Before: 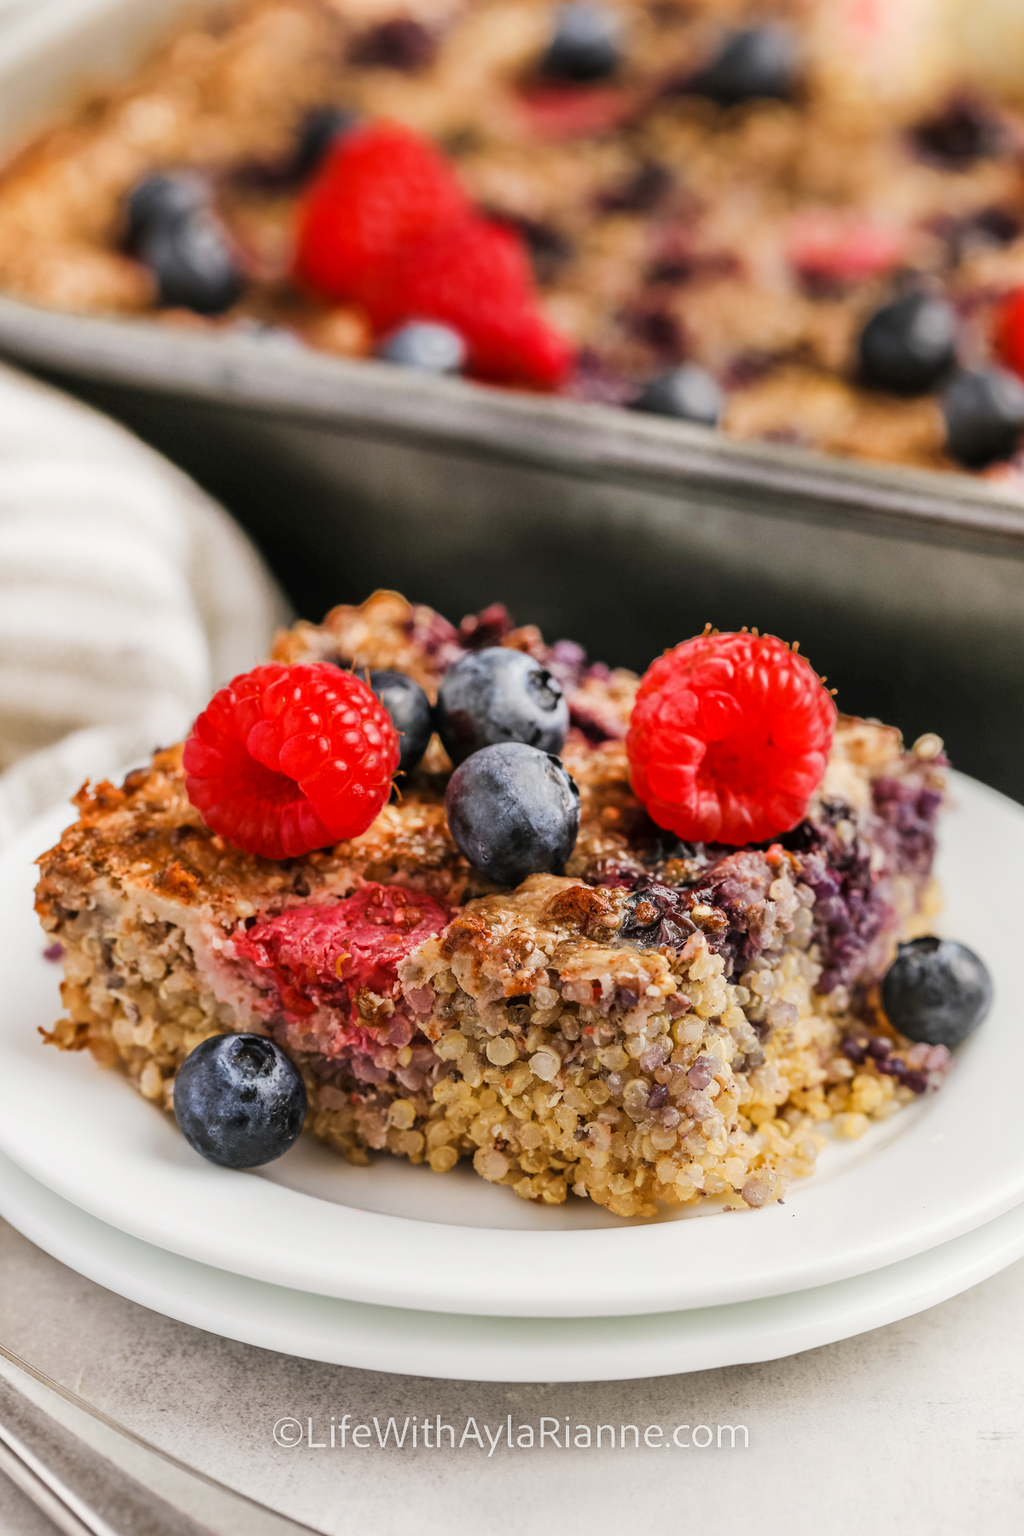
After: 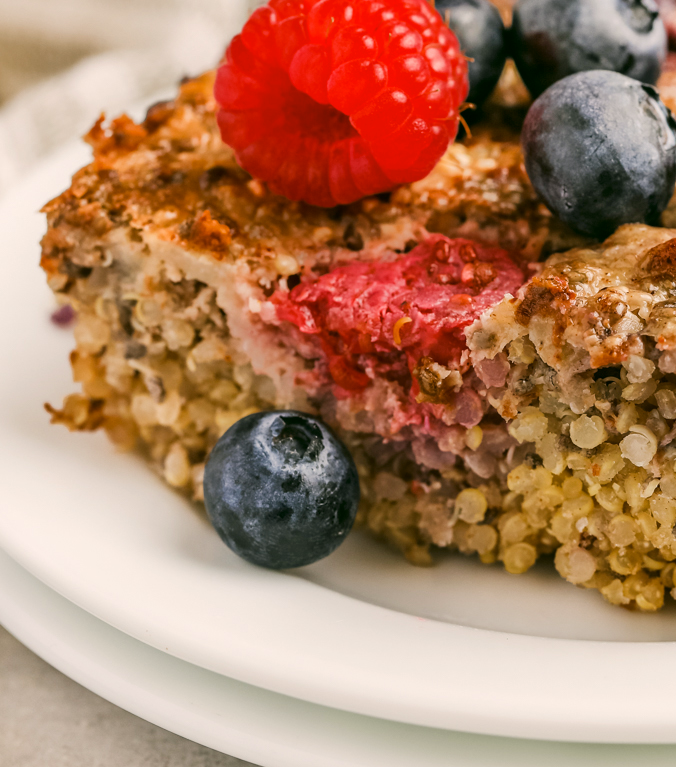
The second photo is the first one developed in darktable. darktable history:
crop: top 44.483%, right 43.593%, bottom 12.892%
color correction: highlights a* 4.02, highlights b* 4.98, shadows a* -7.55, shadows b* 4.98
exposure: compensate highlight preservation false
